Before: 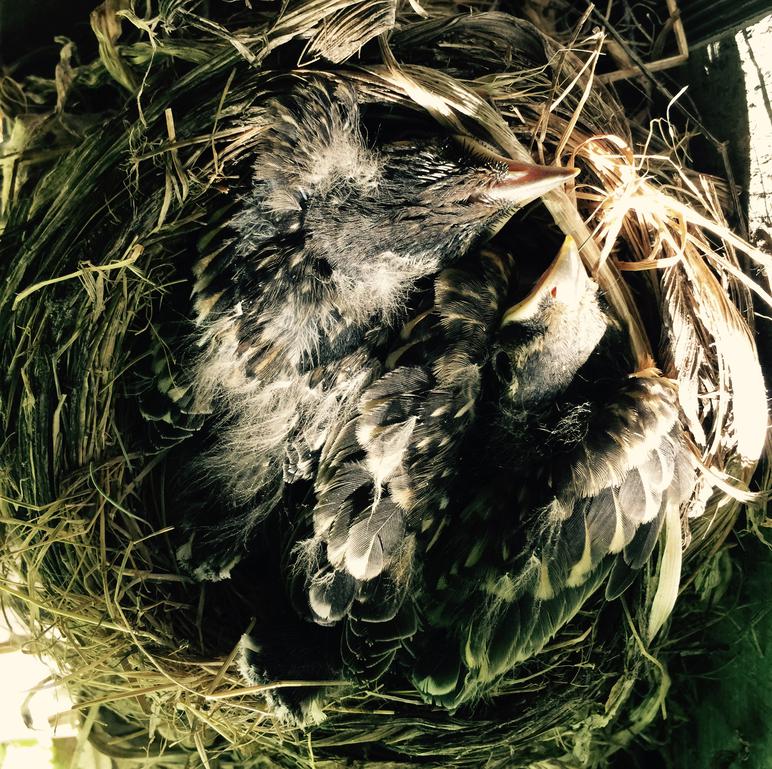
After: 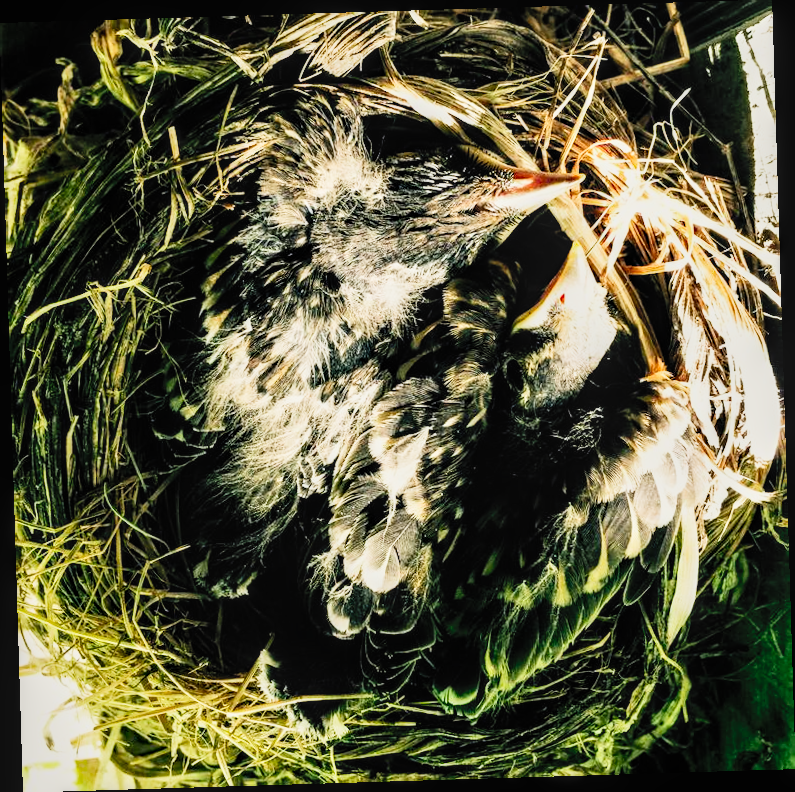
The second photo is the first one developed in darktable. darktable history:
filmic rgb: black relative exposure -16 EV, white relative exposure 5.31 EV, hardness 5.9, contrast 1.25, preserve chrominance no, color science v5 (2021)
rotate and perspective: rotation -1.75°, automatic cropping off
exposure: black level correction 0.001, exposure 0.14 EV, compensate highlight preservation false
contrast brightness saturation: contrast 0.24, brightness 0.26, saturation 0.39
local contrast: detail 130%
